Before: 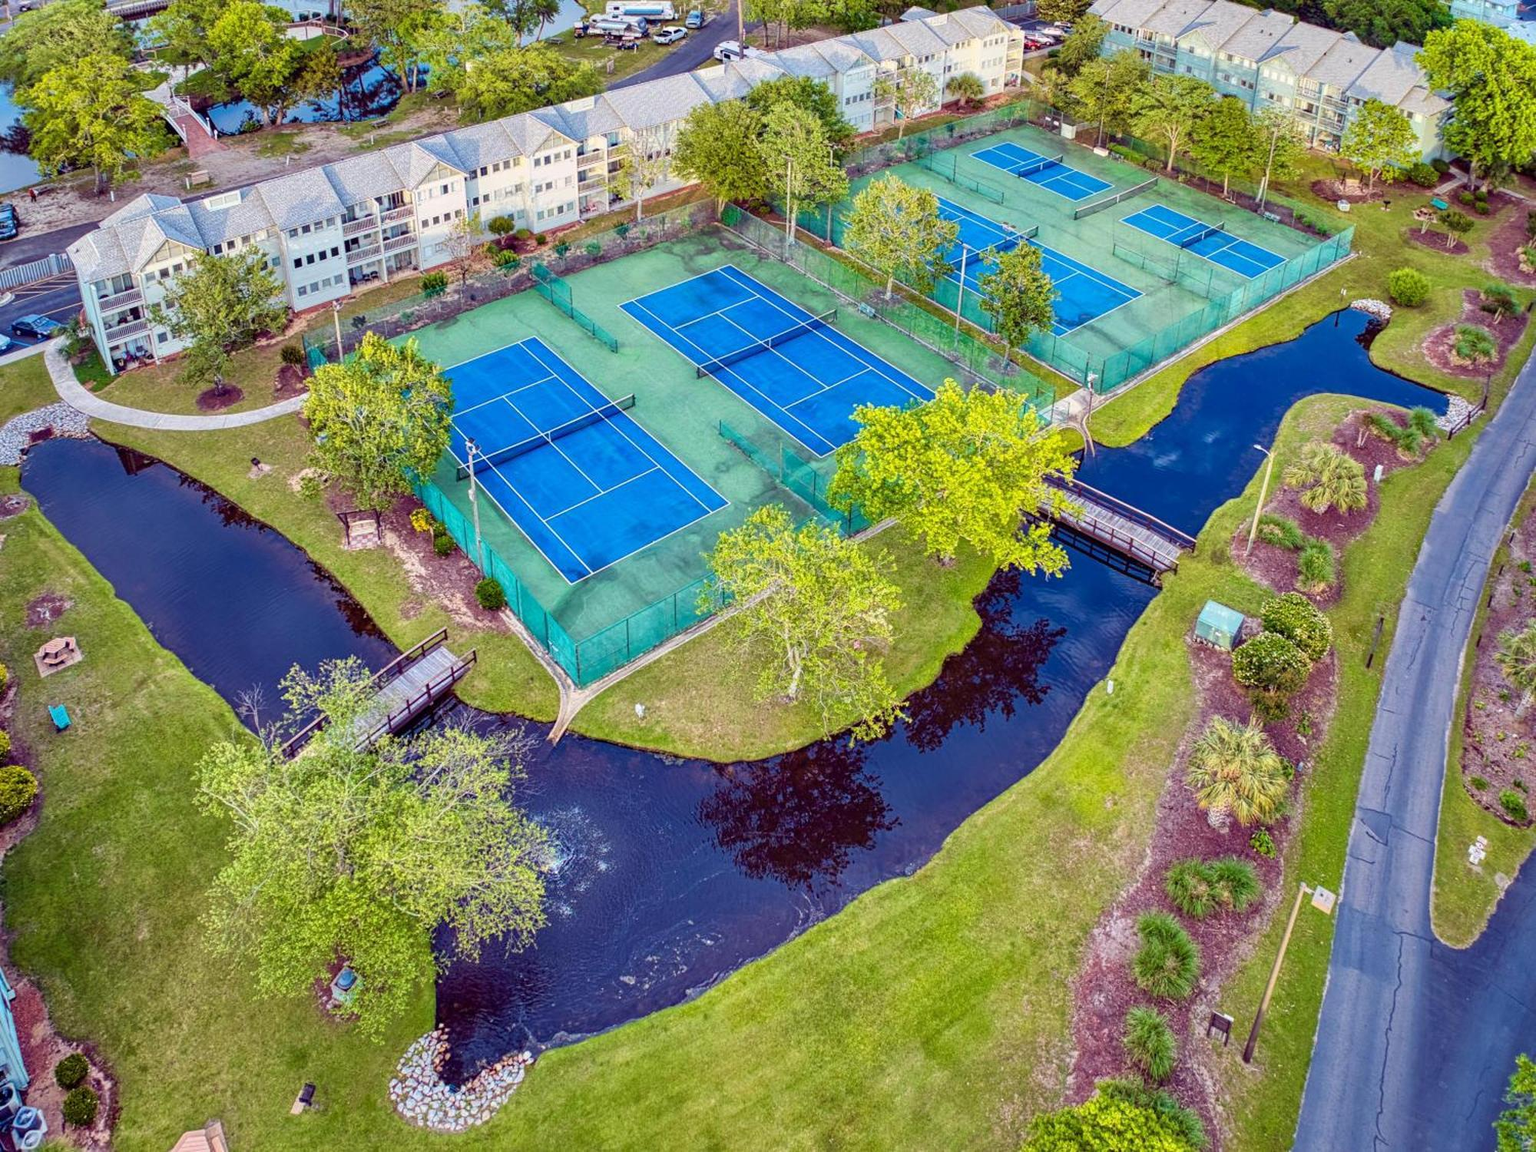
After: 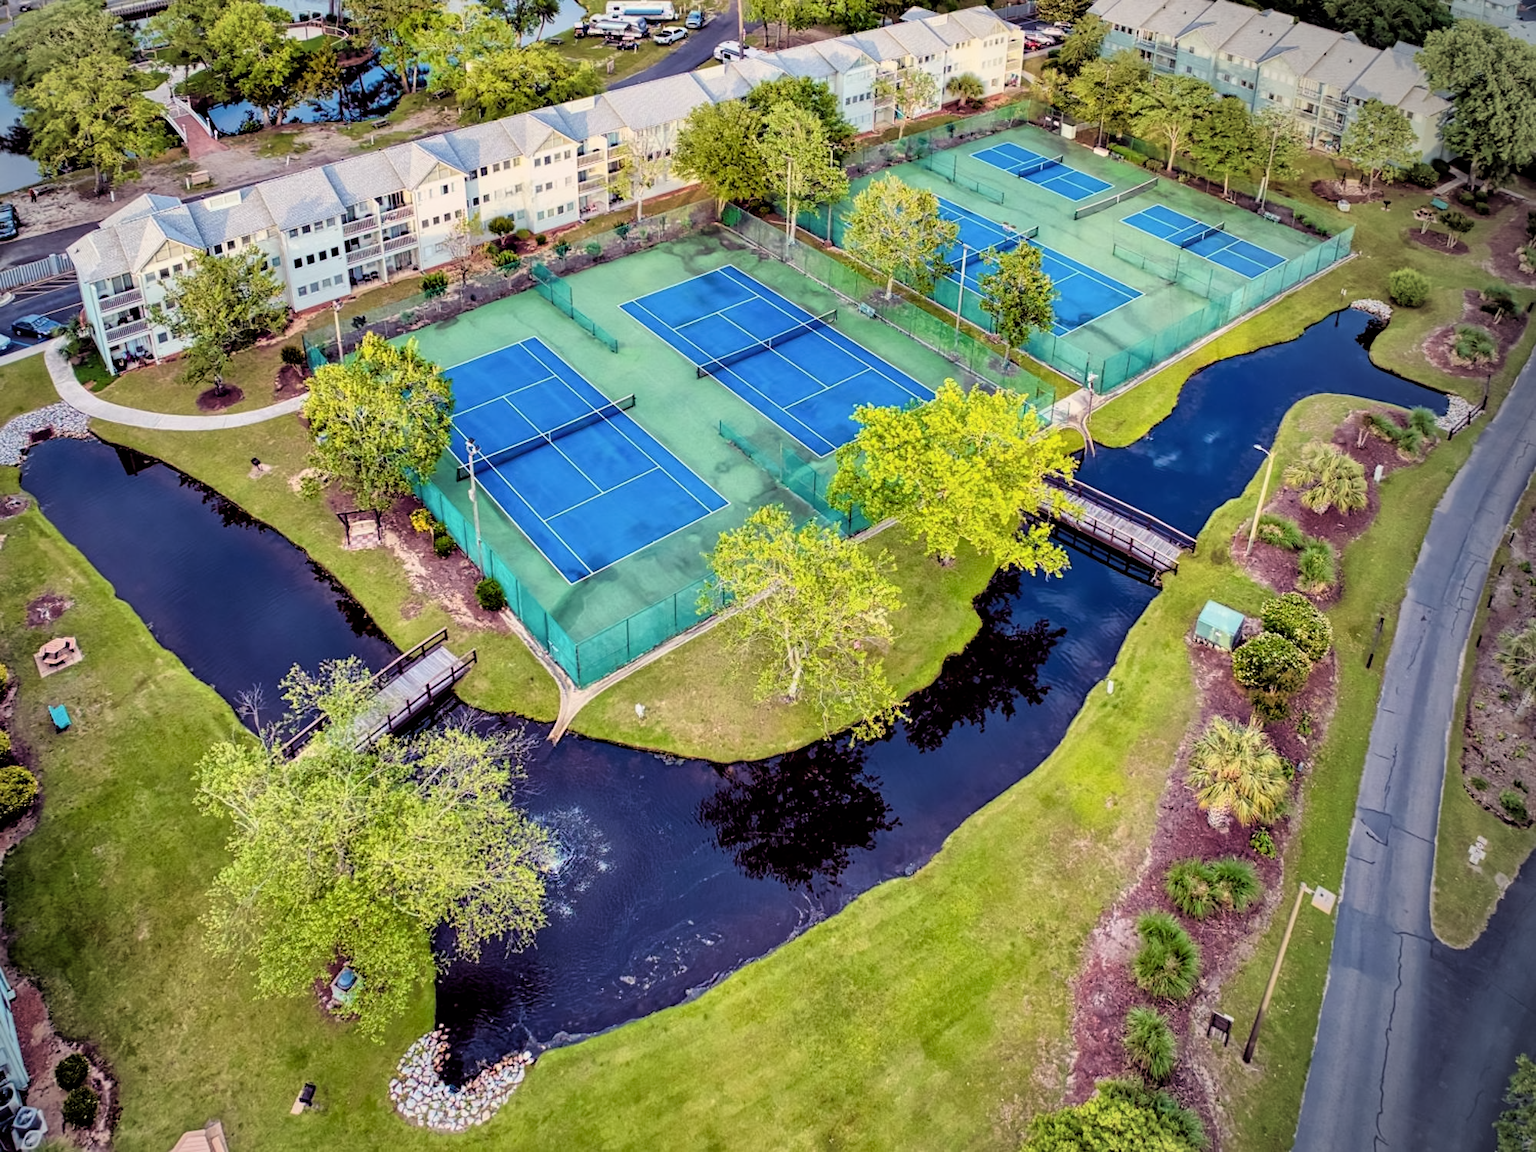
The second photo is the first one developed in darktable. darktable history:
filmic rgb: black relative exposure -3.72 EV, white relative exposure 2.77 EV, dynamic range scaling -5.32%, hardness 3.03
color calibration: x 0.334, y 0.349, temperature 5426 K
astrophoto denoise: on, module defaults
vignetting: center (-0.15, 0.013)
